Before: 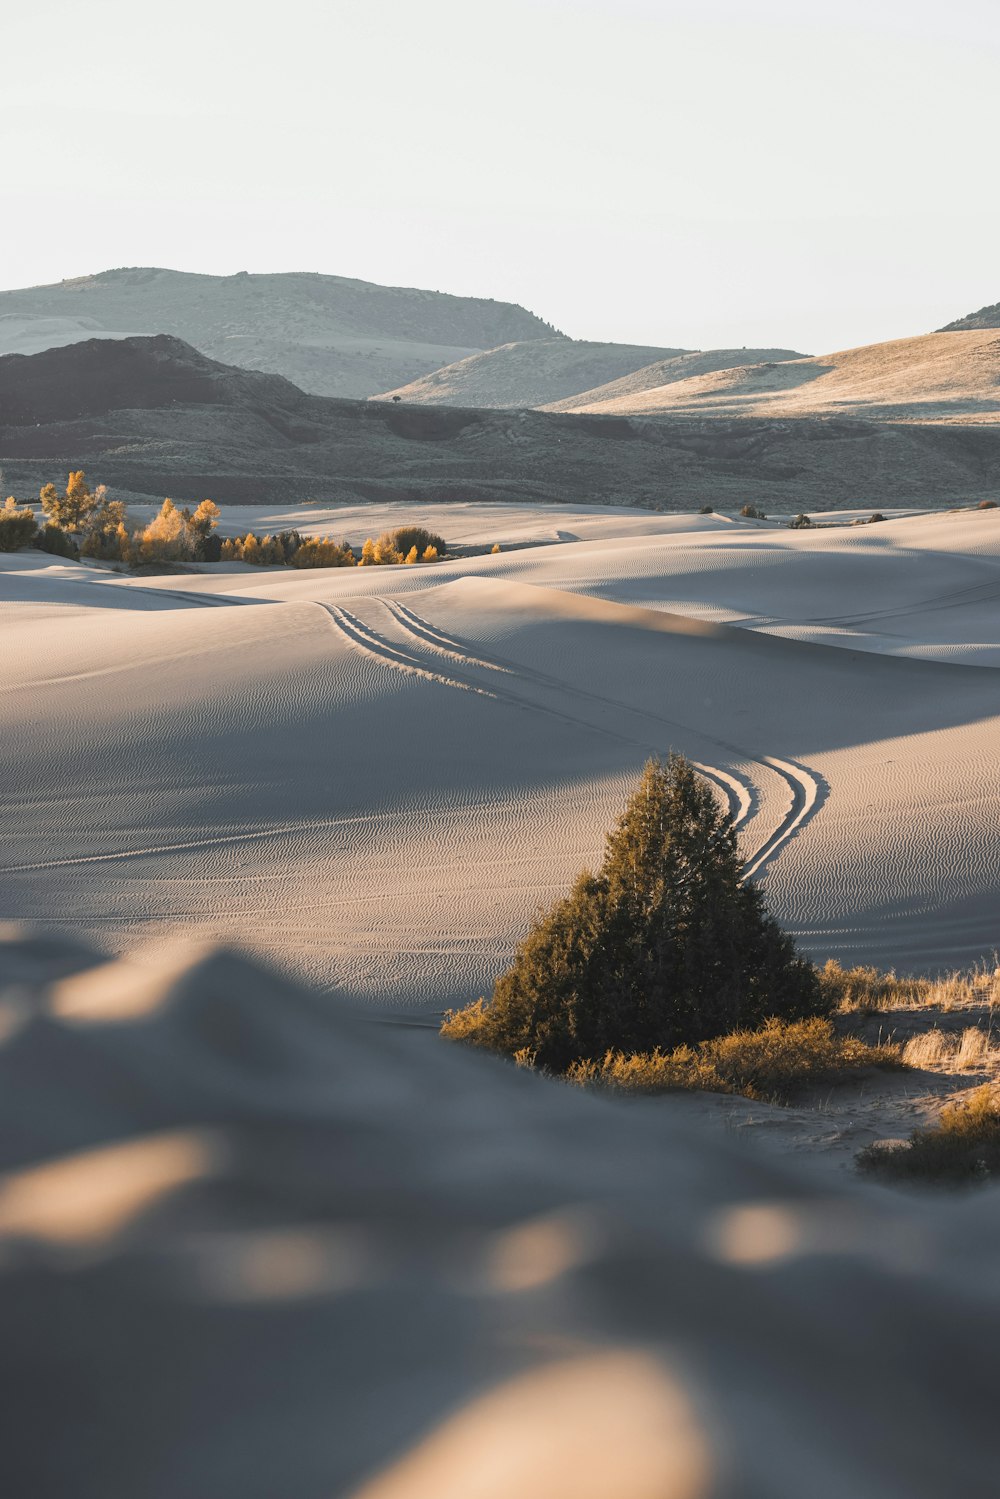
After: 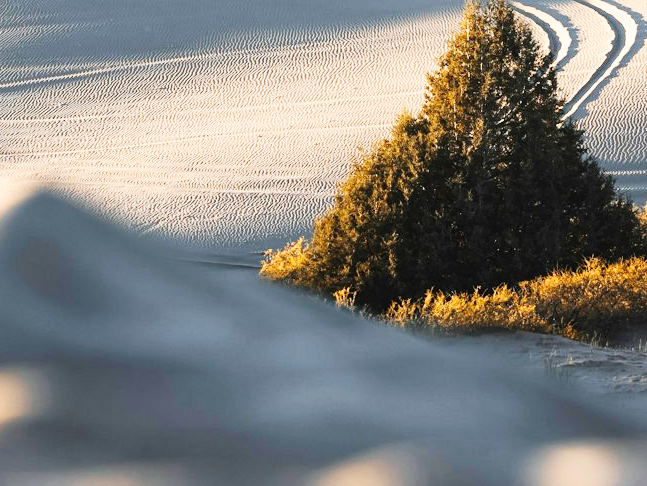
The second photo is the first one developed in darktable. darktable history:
crop: left 18.073%, top 50.725%, right 17.189%, bottom 16.839%
base curve: curves: ch0 [(0, 0) (0.007, 0.004) (0.027, 0.03) (0.046, 0.07) (0.207, 0.54) (0.442, 0.872) (0.673, 0.972) (1, 1)], preserve colors none
